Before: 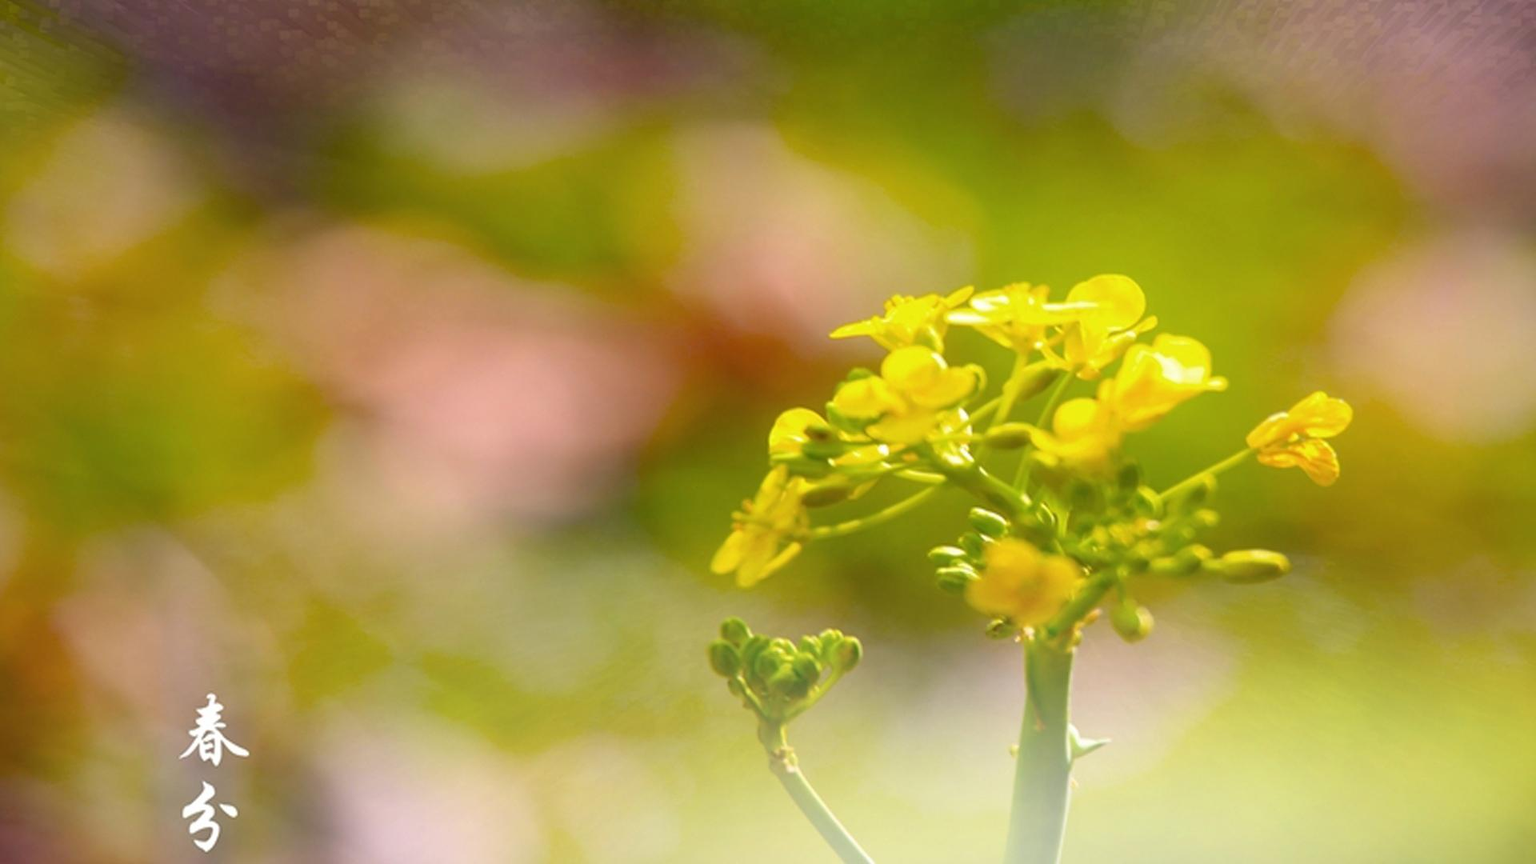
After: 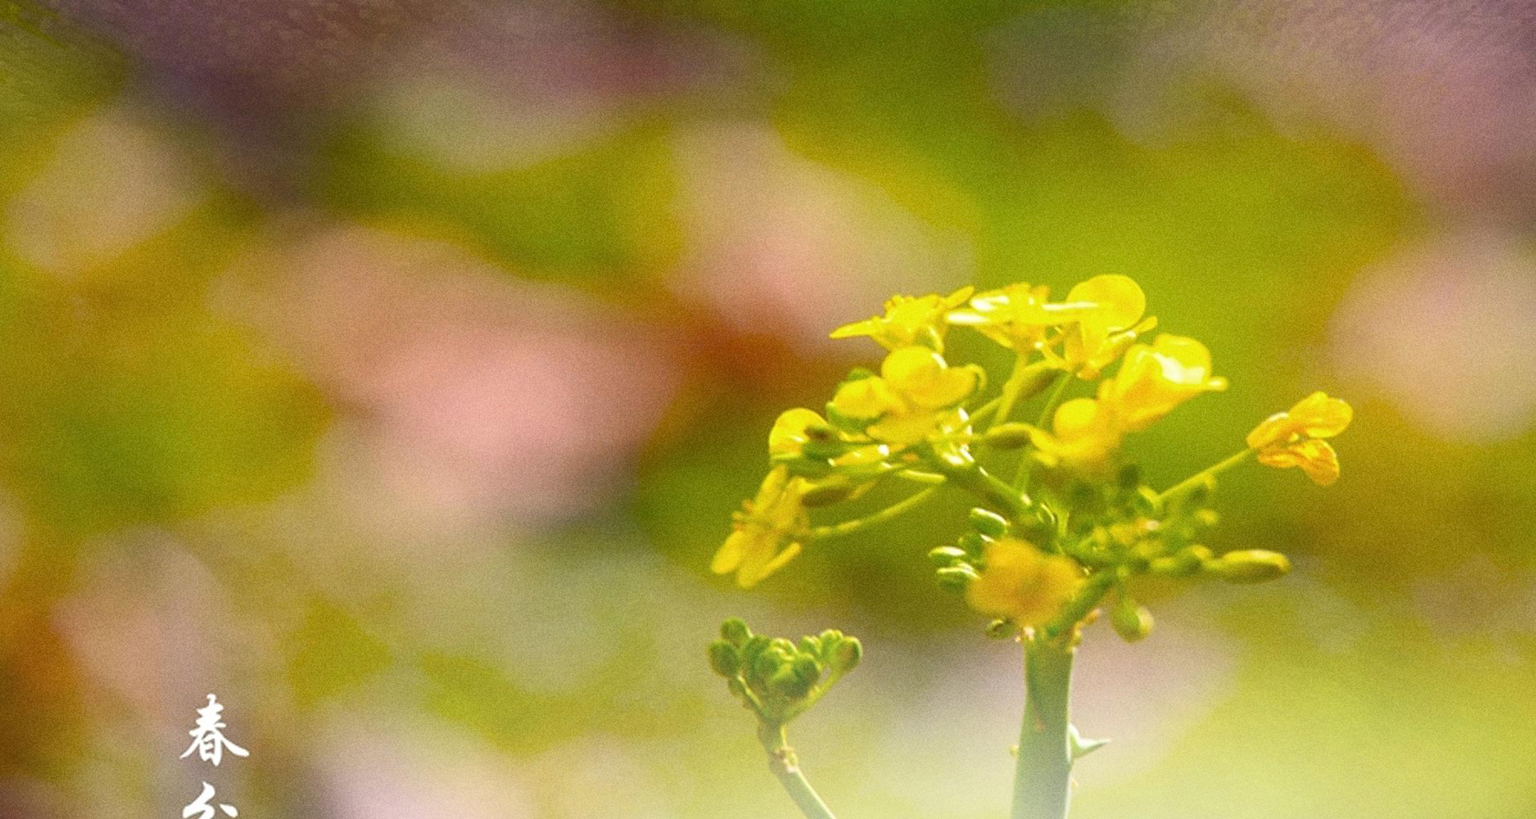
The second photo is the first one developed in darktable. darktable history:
crop and rotate: top 0%, bottom 5.097%
grain: coarseness 22.88 ISO
